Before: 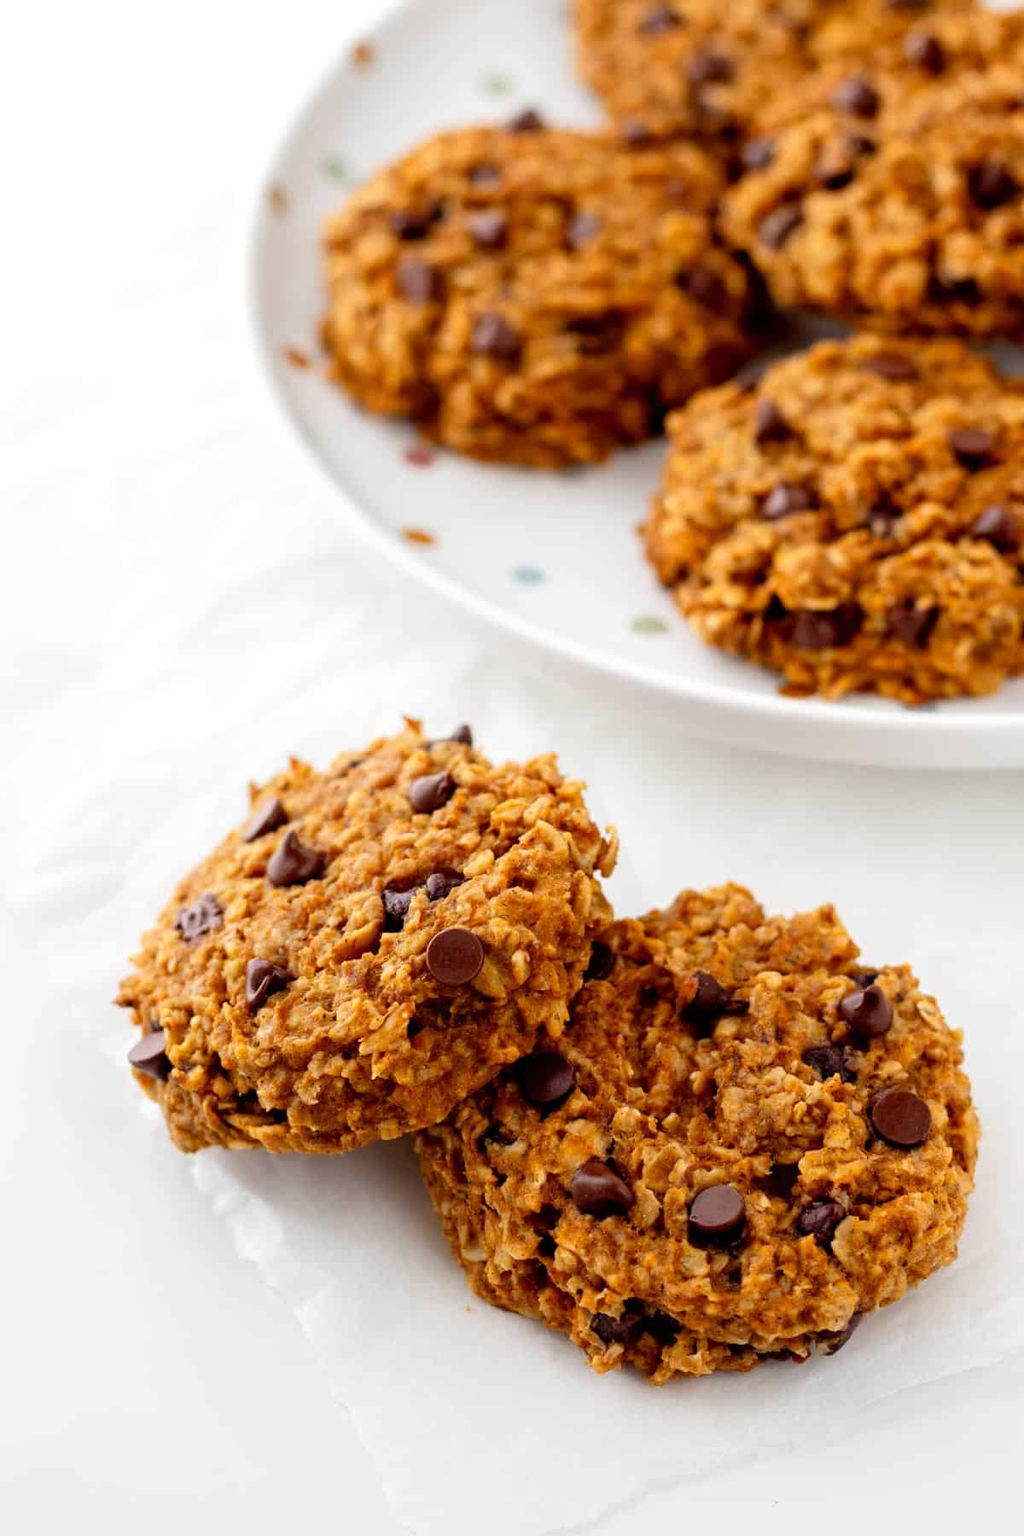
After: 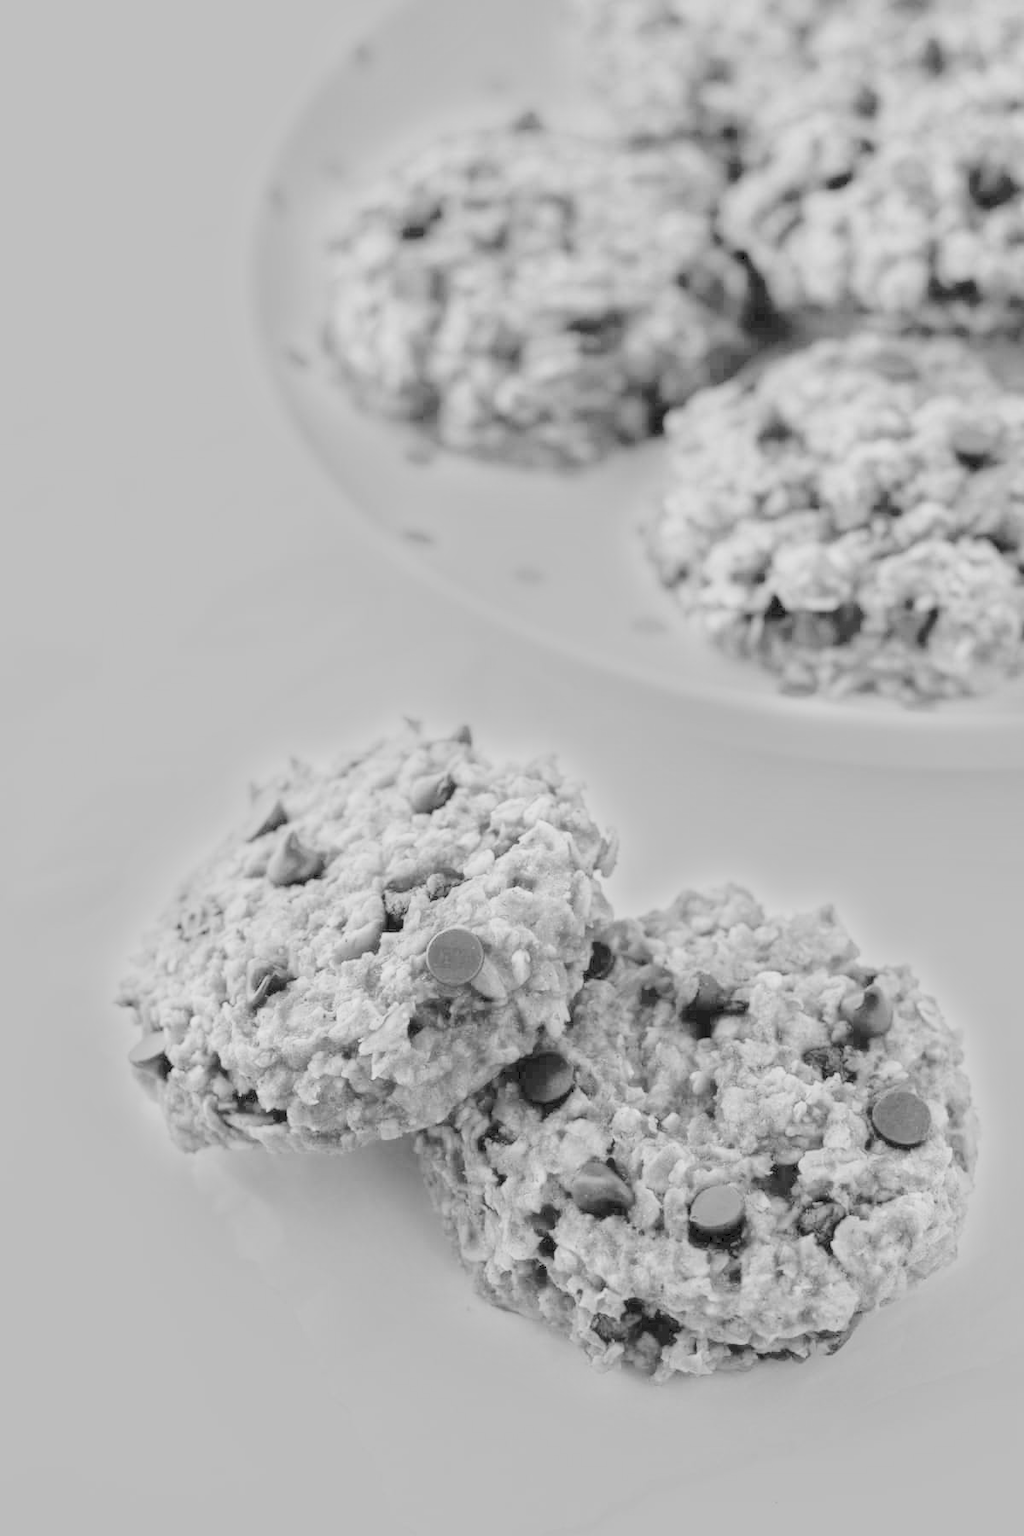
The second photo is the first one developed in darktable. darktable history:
contrast brightness saturation: brightness 1
monochrome: a 79.32, b 81.83, size 1.1
